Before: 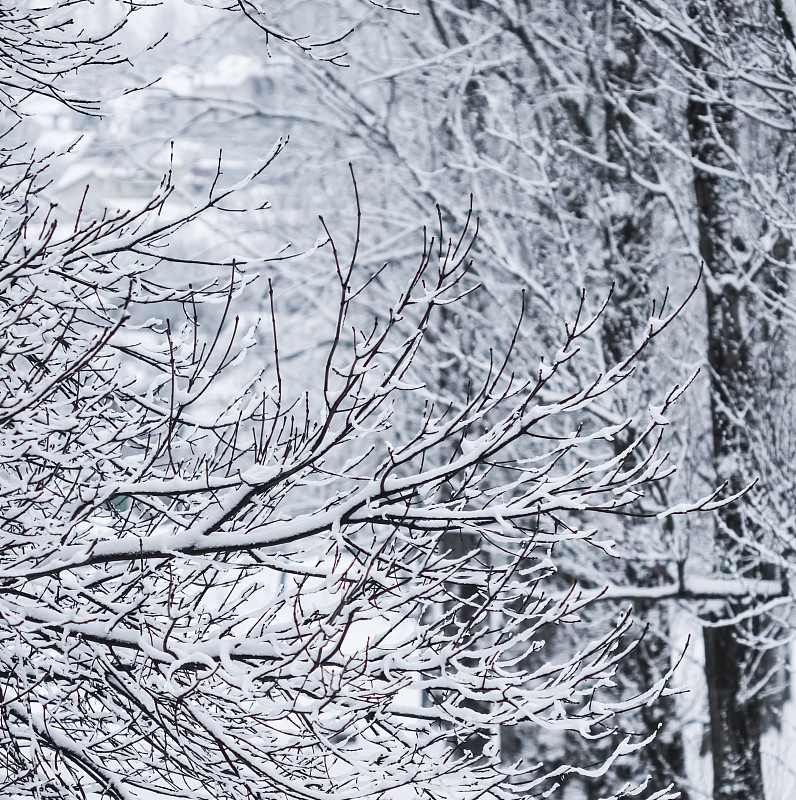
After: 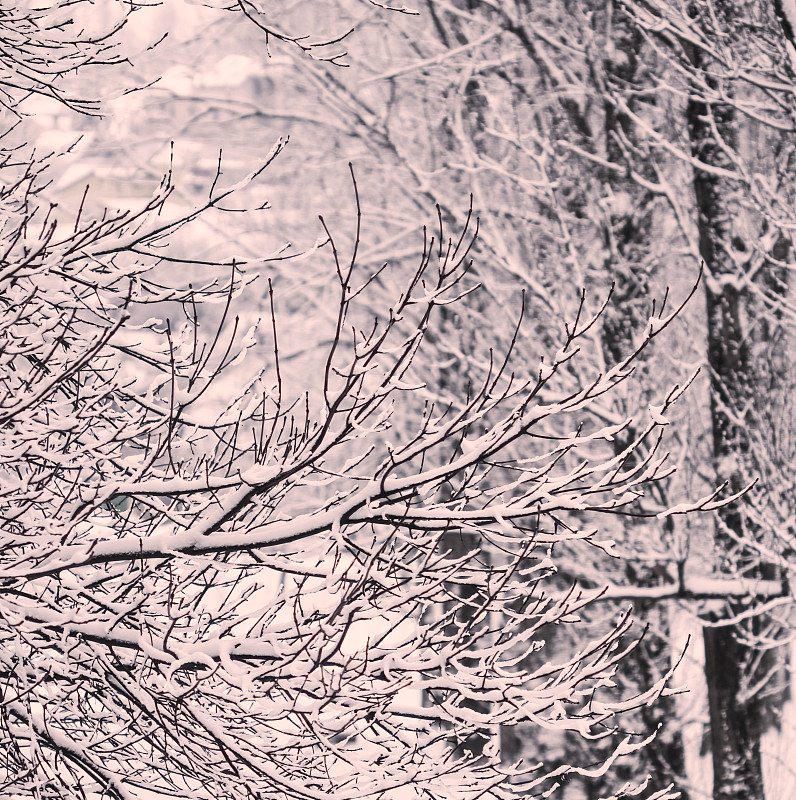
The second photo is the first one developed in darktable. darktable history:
color correction: highlights a* 11.31, highlights b* 11.73
